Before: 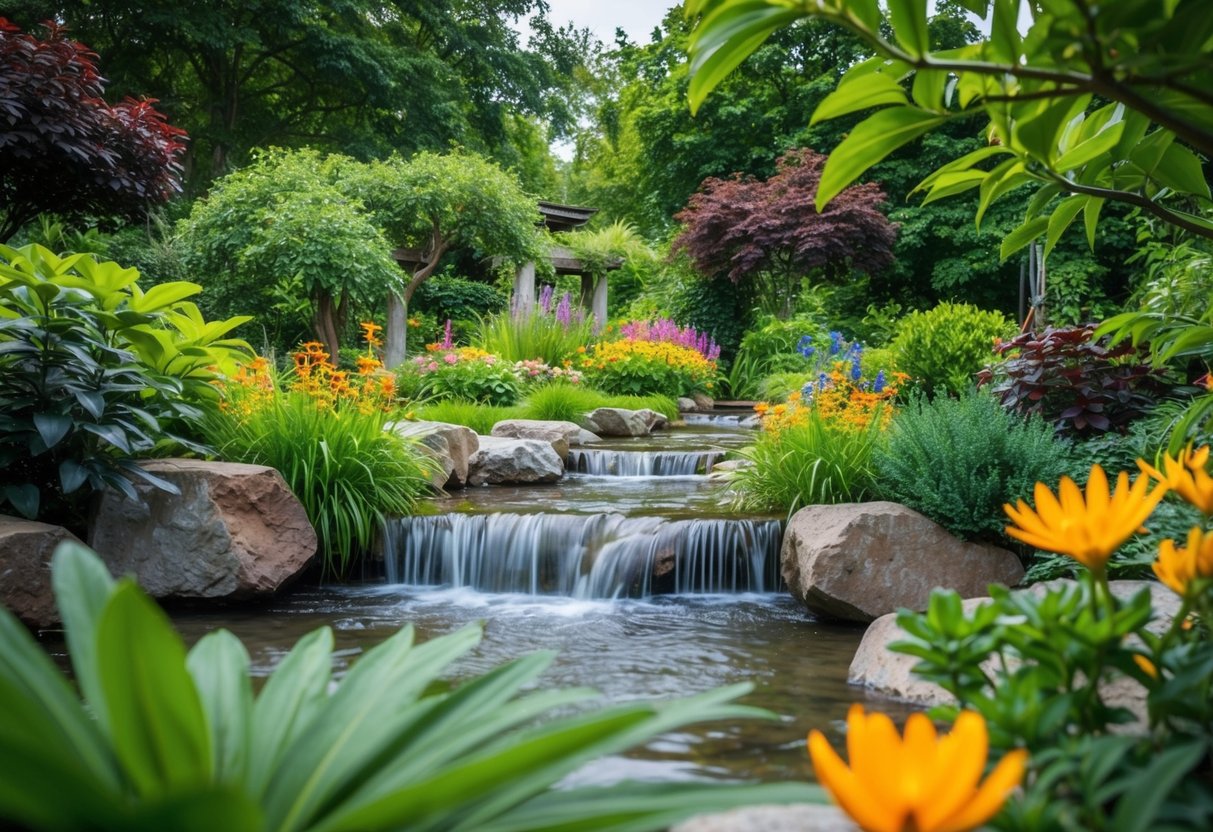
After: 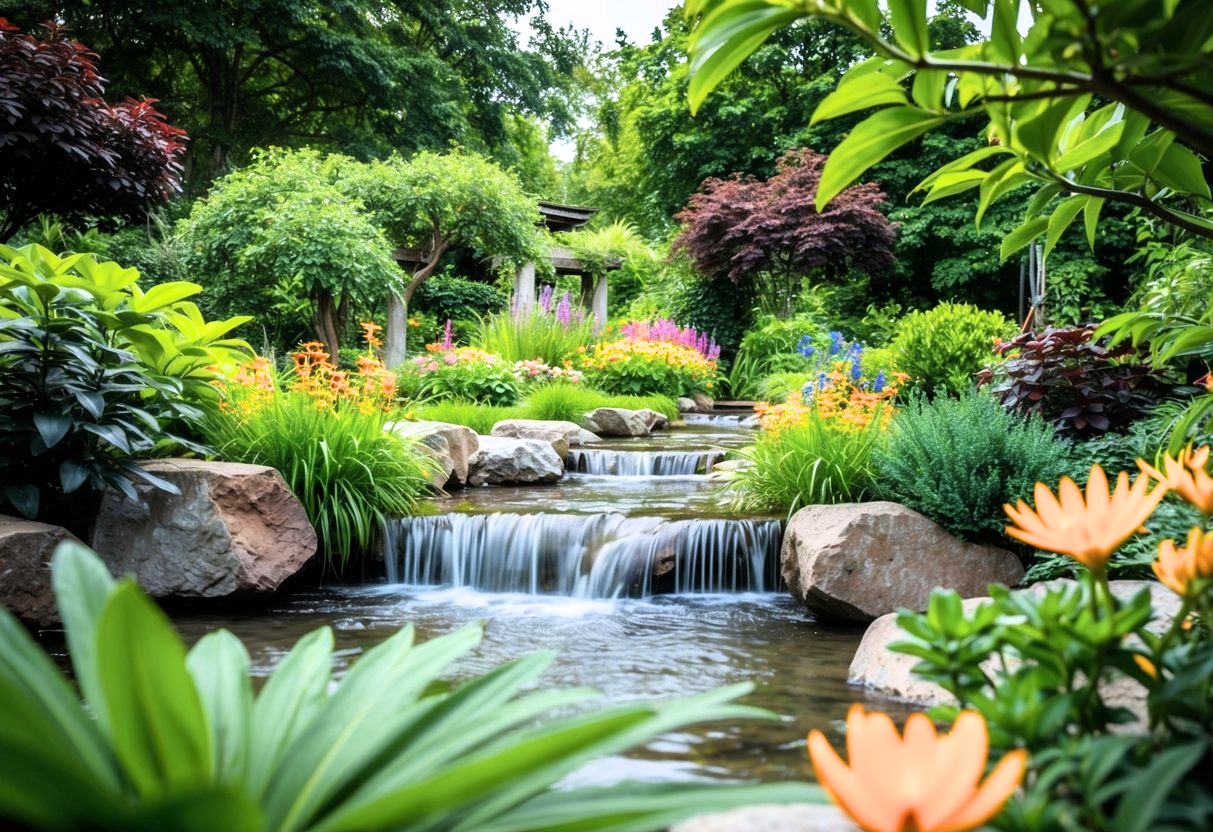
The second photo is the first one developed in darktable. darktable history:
exposure: black level correction 0, exposure 0.696 EV, compensate highlight preservation false
filmic rgb: black relative exposure -8.07 EV, white relative exposure 3 EV, hardness 5.41, contrast 1.24, color science v6 (2022)
